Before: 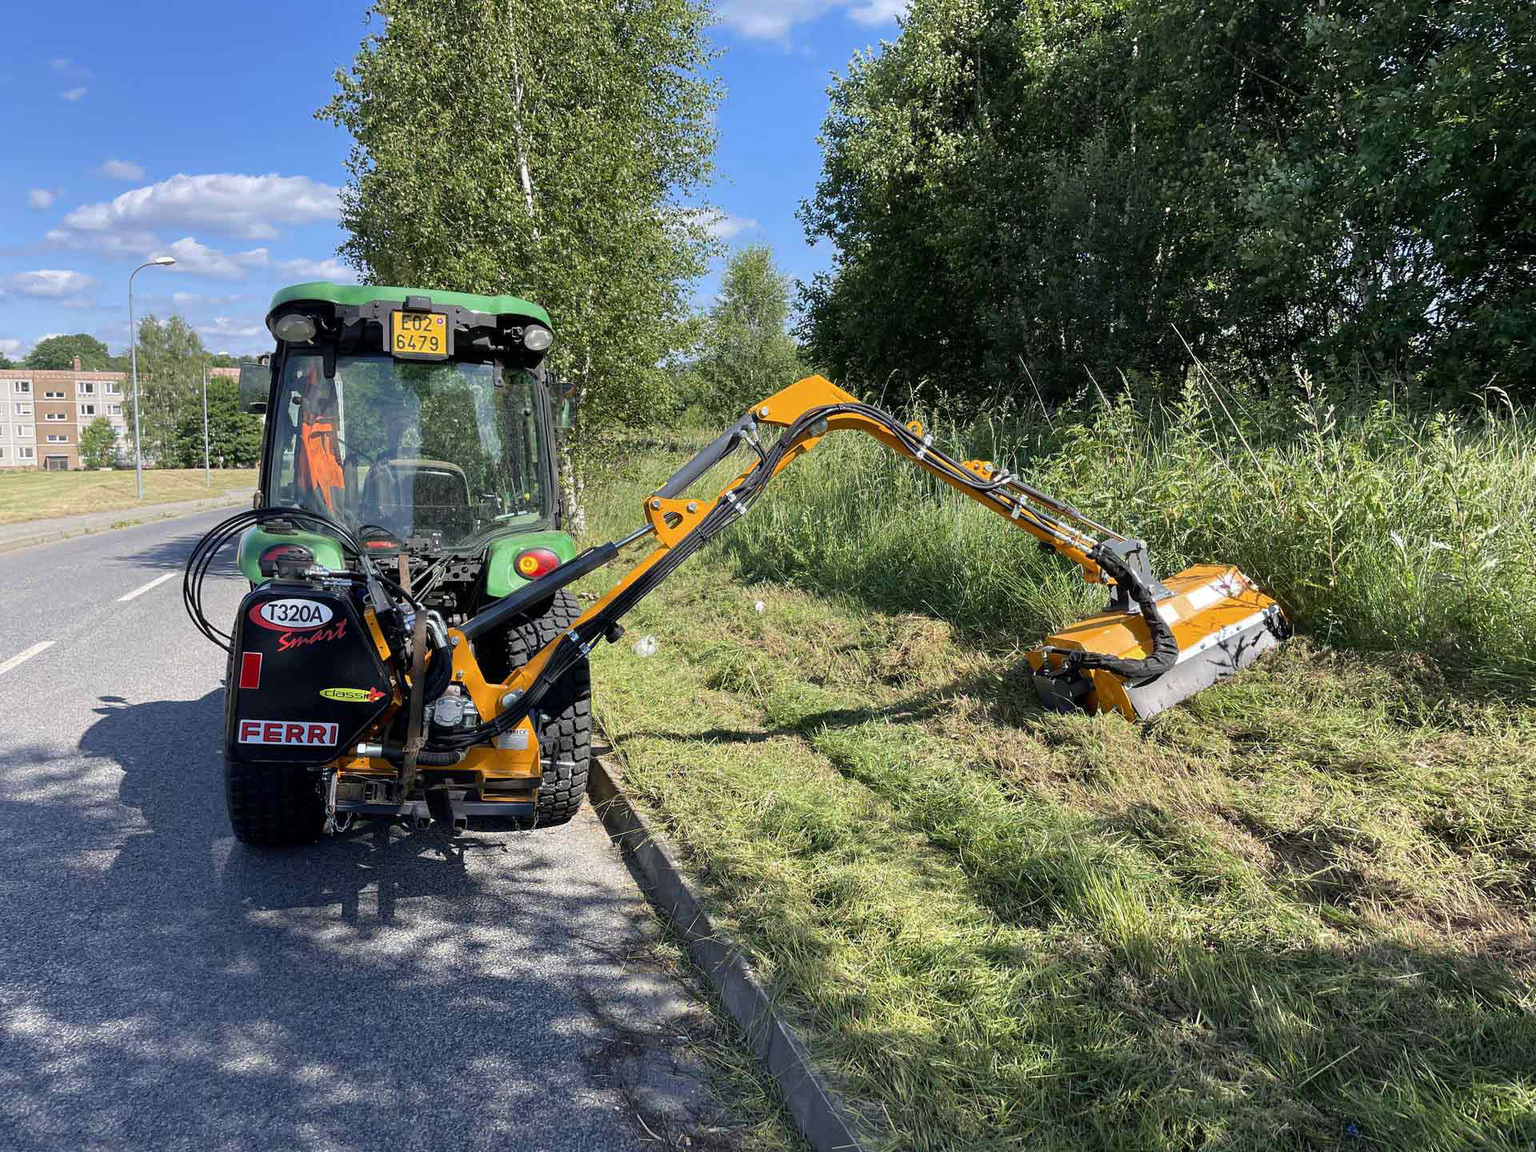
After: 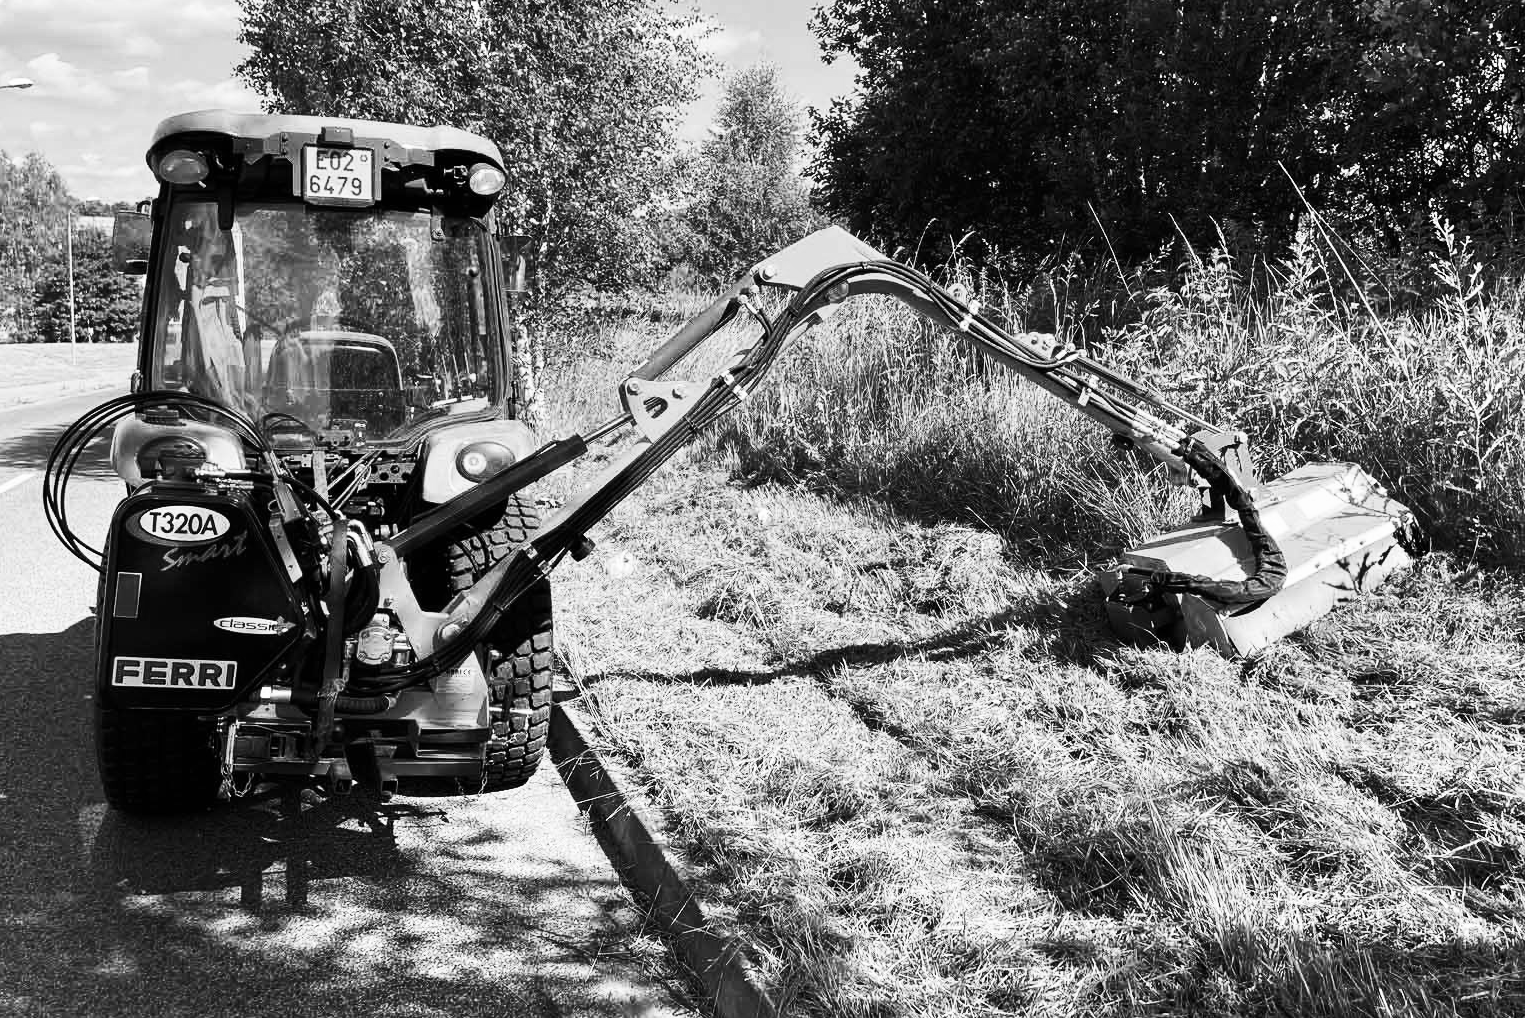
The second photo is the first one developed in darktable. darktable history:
contrast brightness saturation: contrast 0.4, brightness 0.1, saturation 0.21
crop: left 9.712%, top 16.928%, right 10.845%, bottom 12.332%
monochrome: size 3.1
